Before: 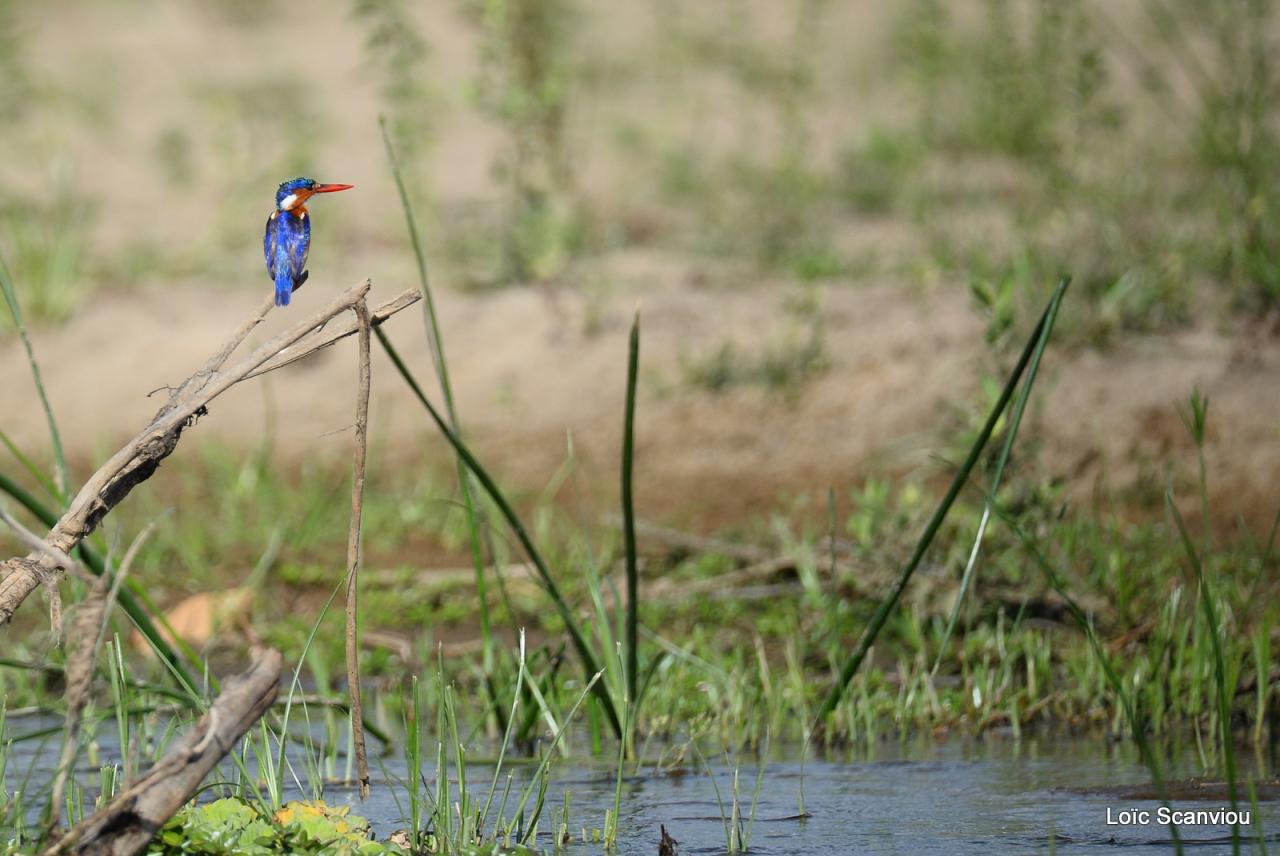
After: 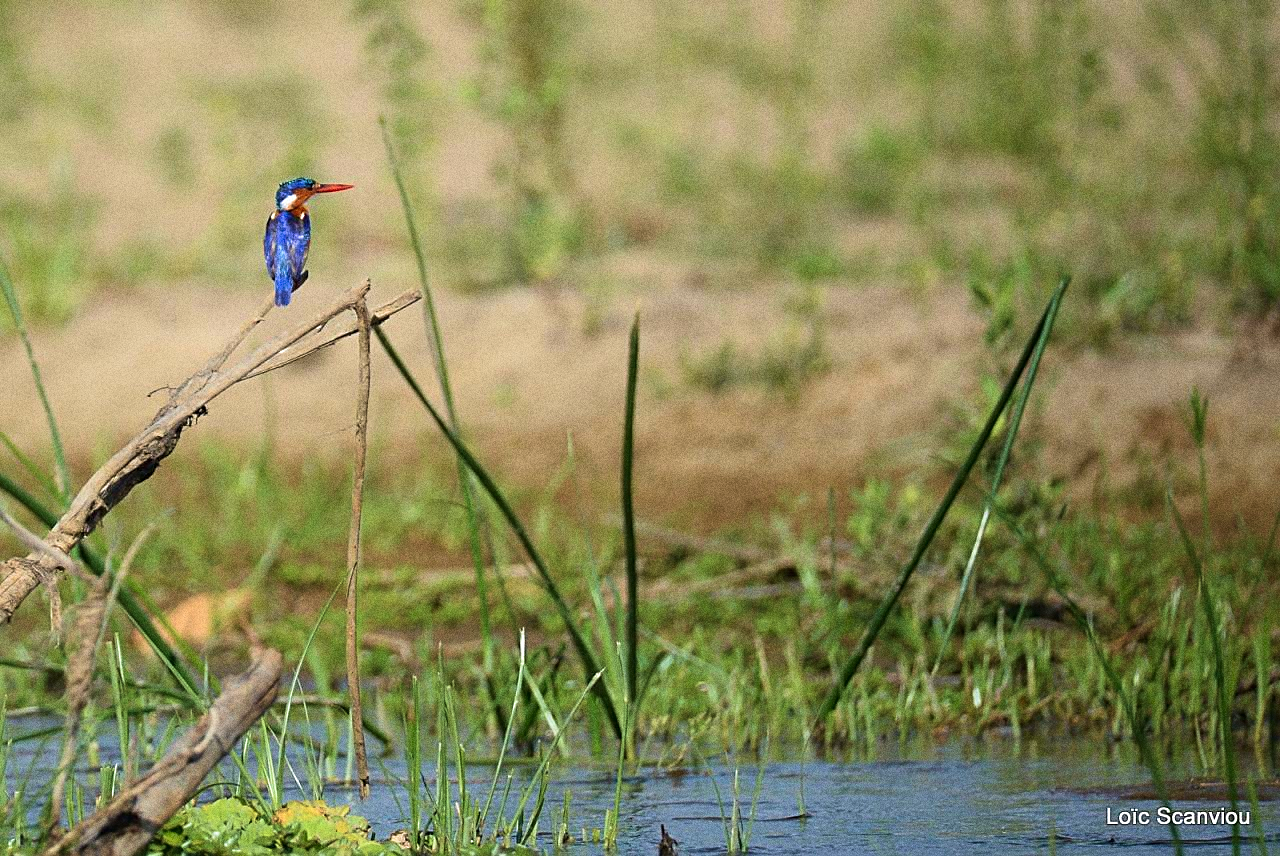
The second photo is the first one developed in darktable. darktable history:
velvia: strength 50%
grain: coarseness 0.09 ISO, strength 40%
sharpen: on, module defaults
